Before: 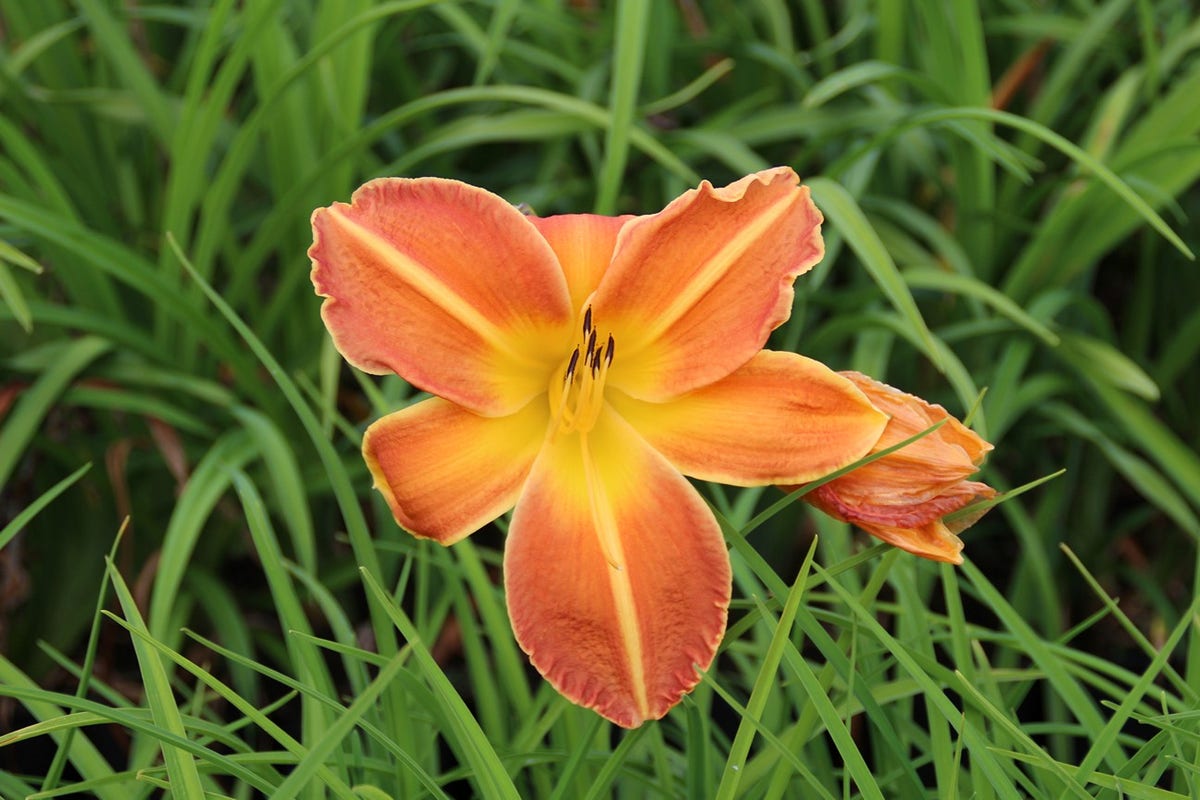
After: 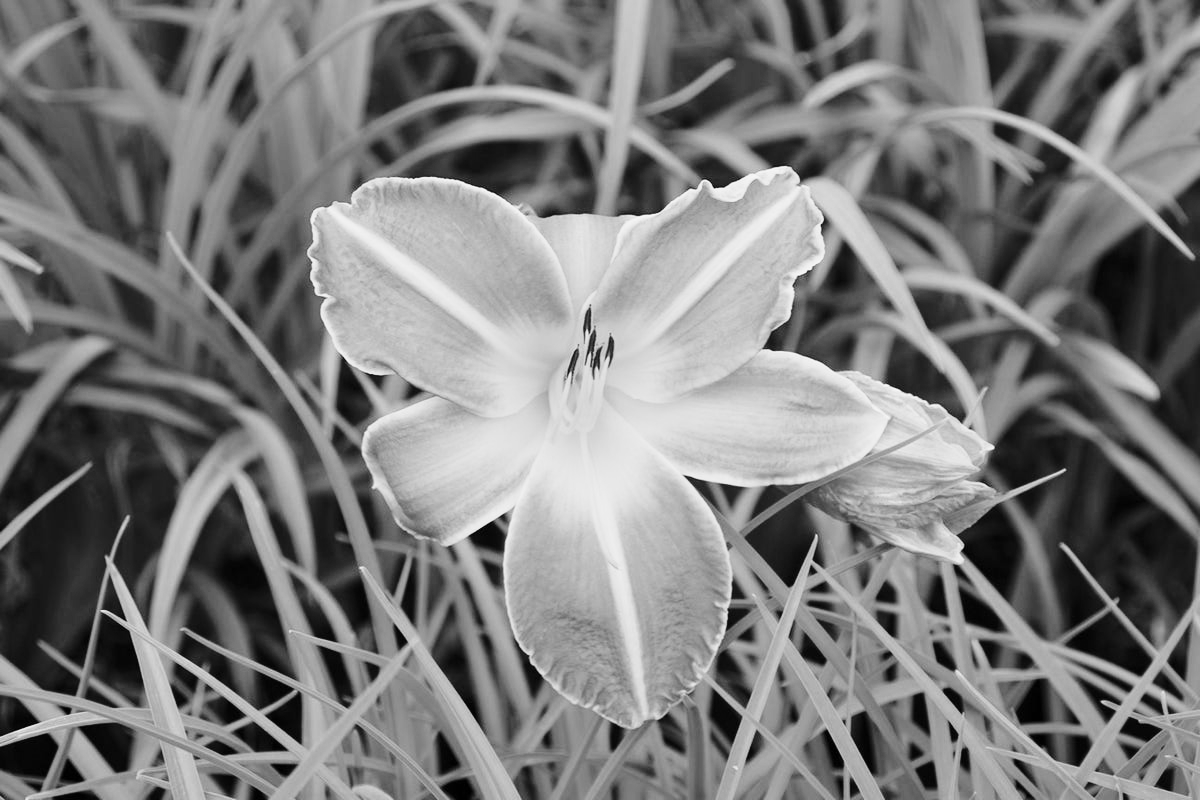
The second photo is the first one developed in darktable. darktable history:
monochrome: on, module defaults
base curve: curves: ch0 [(0, 0) (0.028, 0.03) (0.121, 0.232) (0.46, 0.748) (0.859, 0.968) (1, 1)], preserve colors none
